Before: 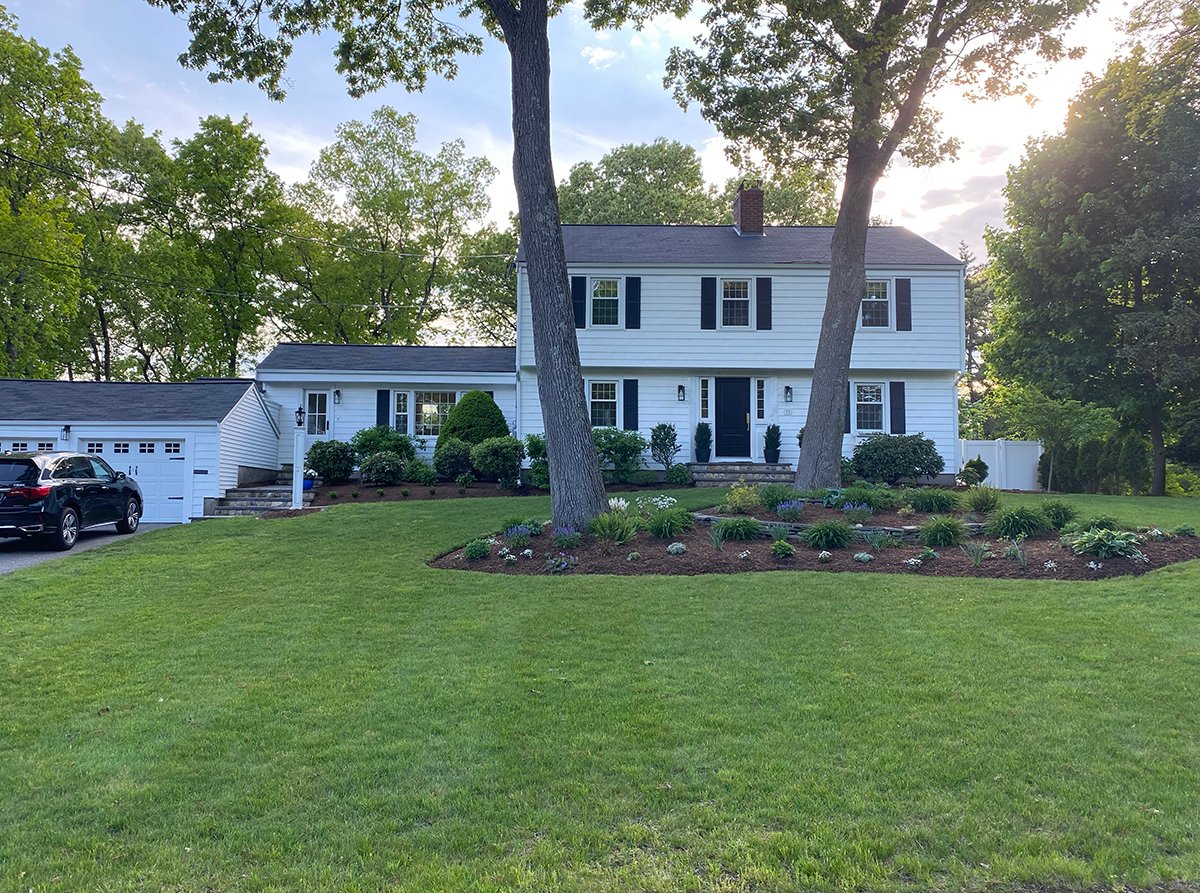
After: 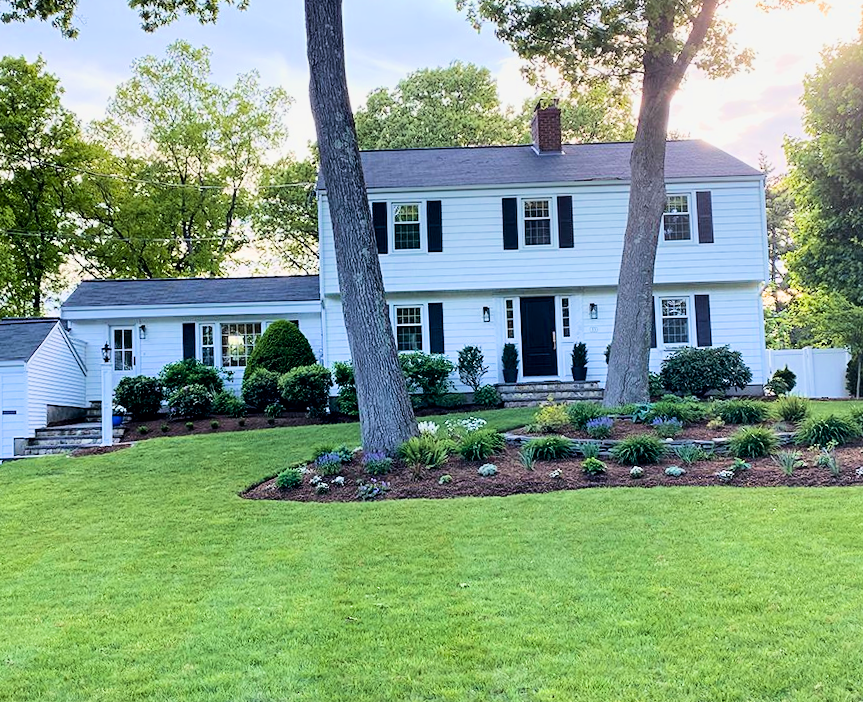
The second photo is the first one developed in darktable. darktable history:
tone equalizer: -8 EV -0.75 EV, -7 EV -0.7 EV, -6 EV -0.6 EV, -5 EV -0.4 EV, -3 EV 0.4 EV, -2 EV 0.6 EV, -1 EV 0.7 EV, +0 EV 0.75 EV, edges refinement/feathering 500, mask exposure compensation -1.57 EV, preserve details no
filmic rgb: black relative exposure -7.65 EV, white relative exposure 4.56 EV, hardness 3.61, color science v6 (2022)
rotate and perspective: rotation -2.29°, automatic cropping off
exposure: black level correction 0.008, exposure 0.979 EV, compensate highlight preservation false
graduated density: on, module defaults
crop and rotate: left 17.046%, top 10.659%, right 12.989%, bottom 14.553%
velvia: on, module defaults
